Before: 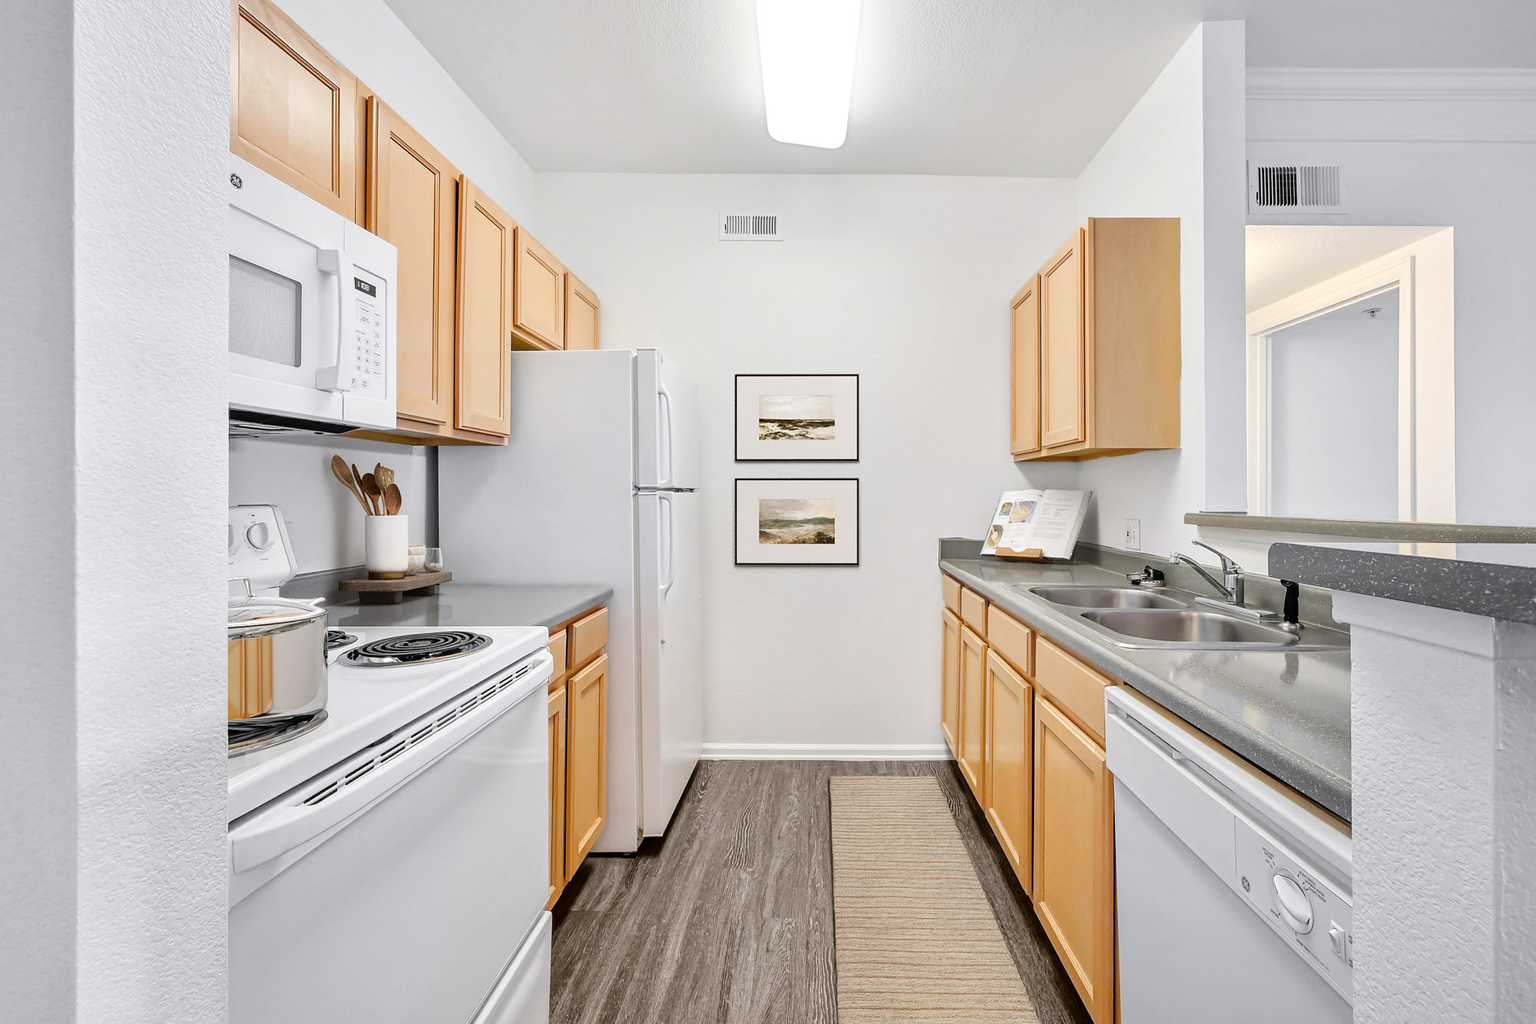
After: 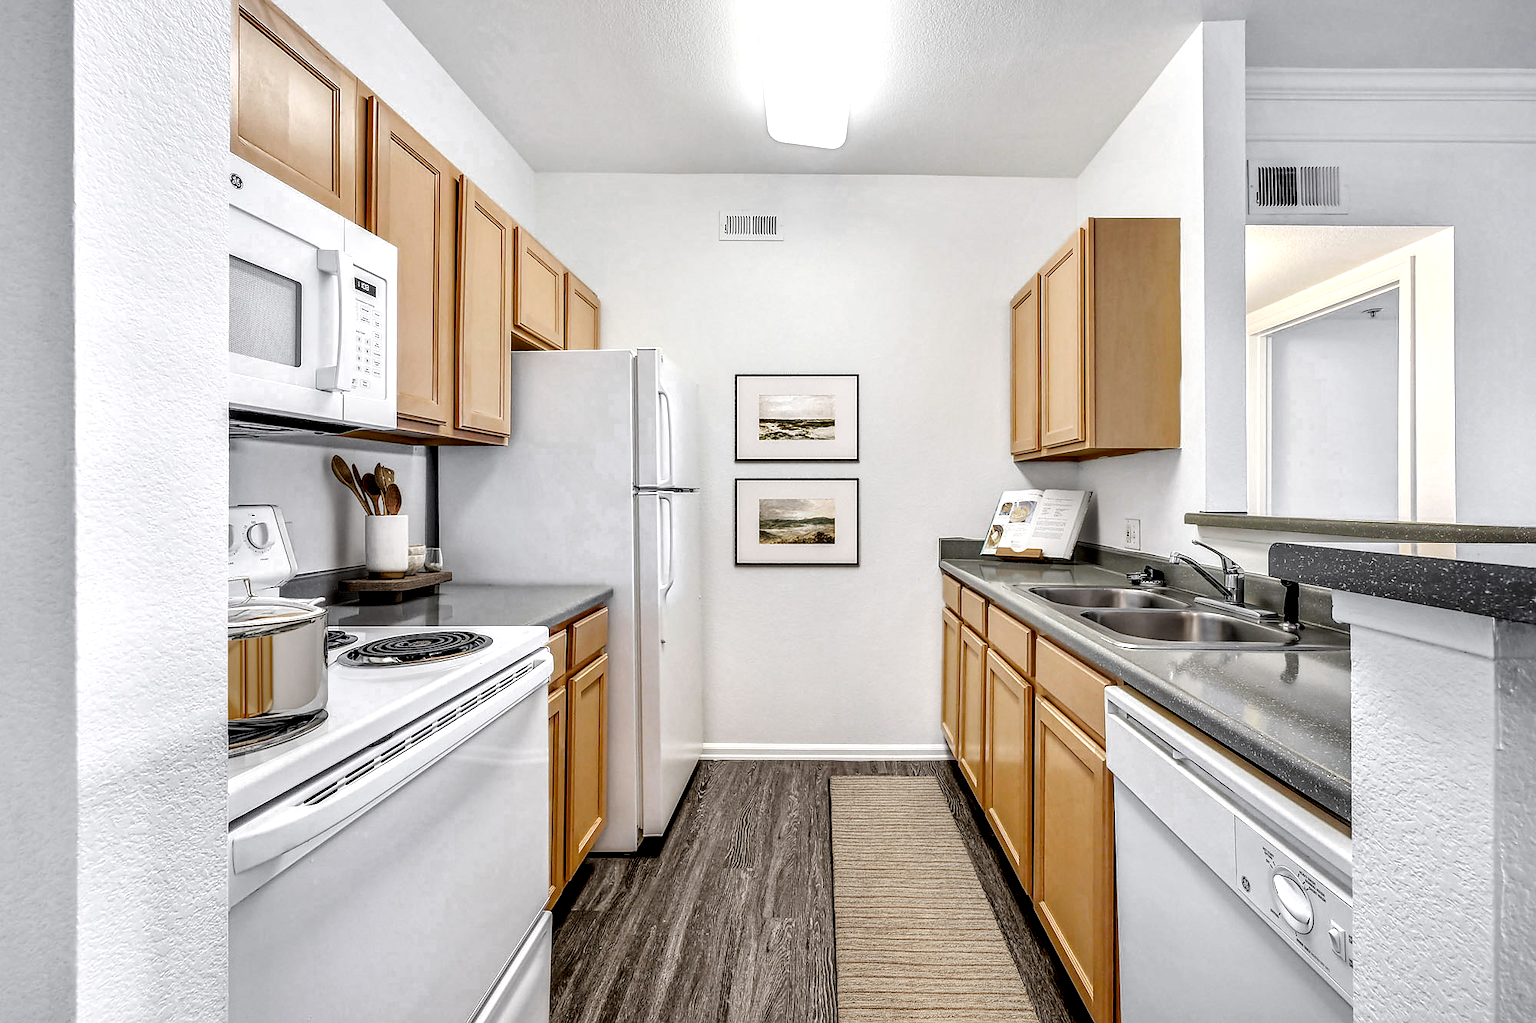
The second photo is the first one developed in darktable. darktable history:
local contrast: highlights 16%, detail 187%
sharpen: radius 0.976, amount 0.61
color zones: curves: ch0 [(0.203, 0.433) (0.607, 0.517) (0.697, 0.696) (0.705, 0.897)]
